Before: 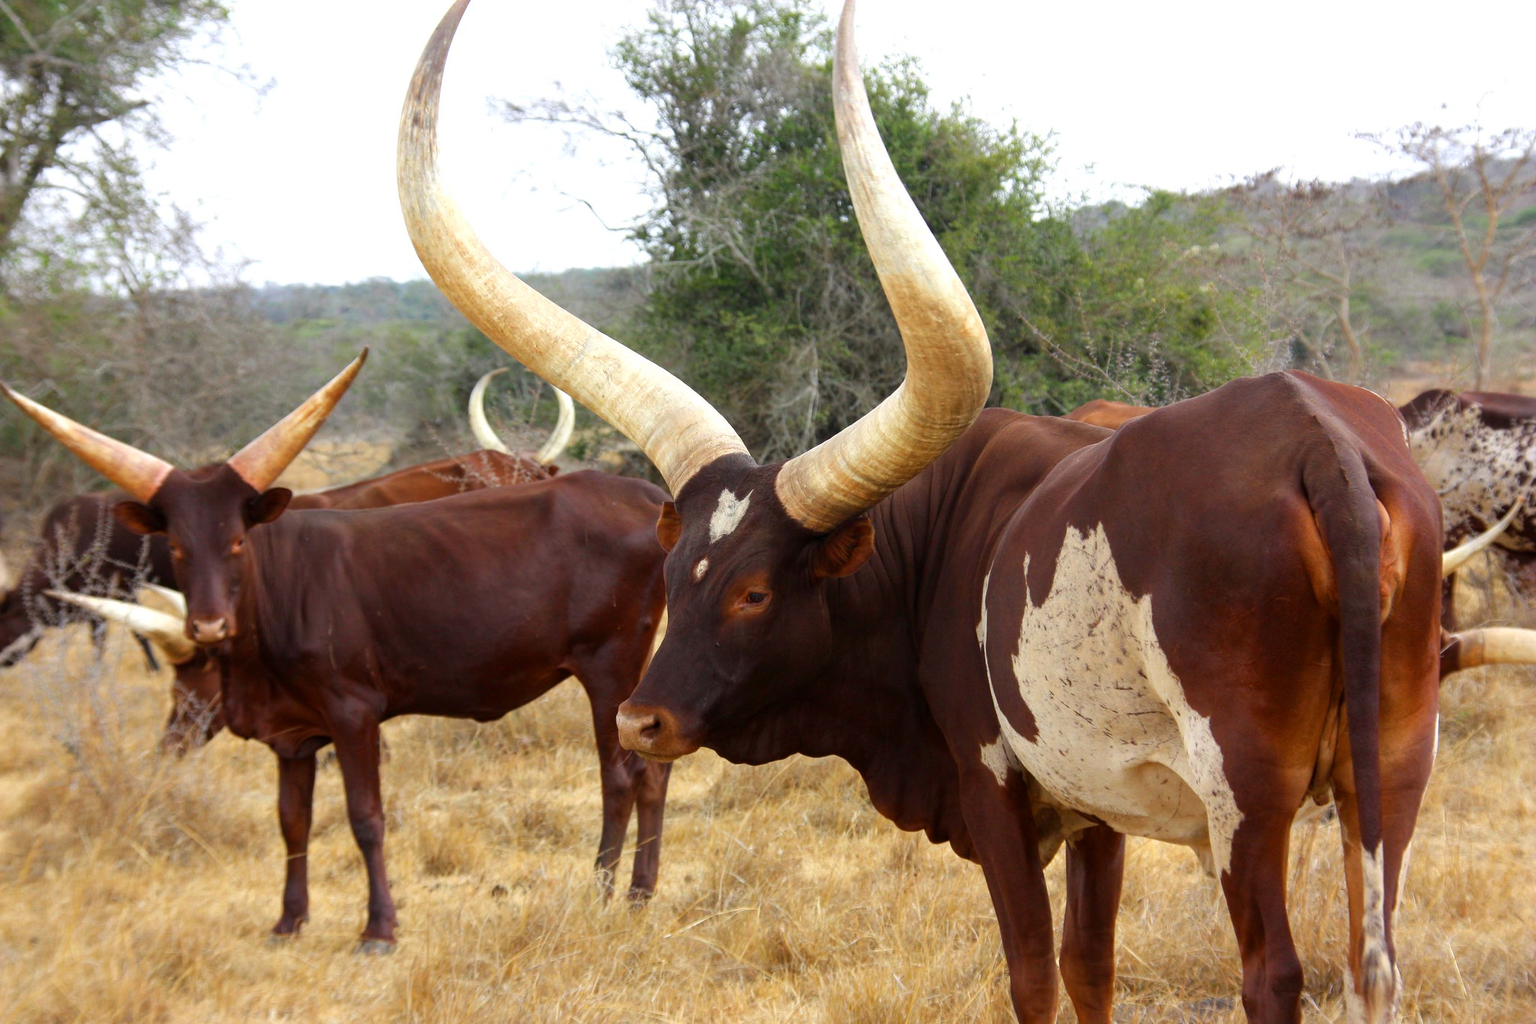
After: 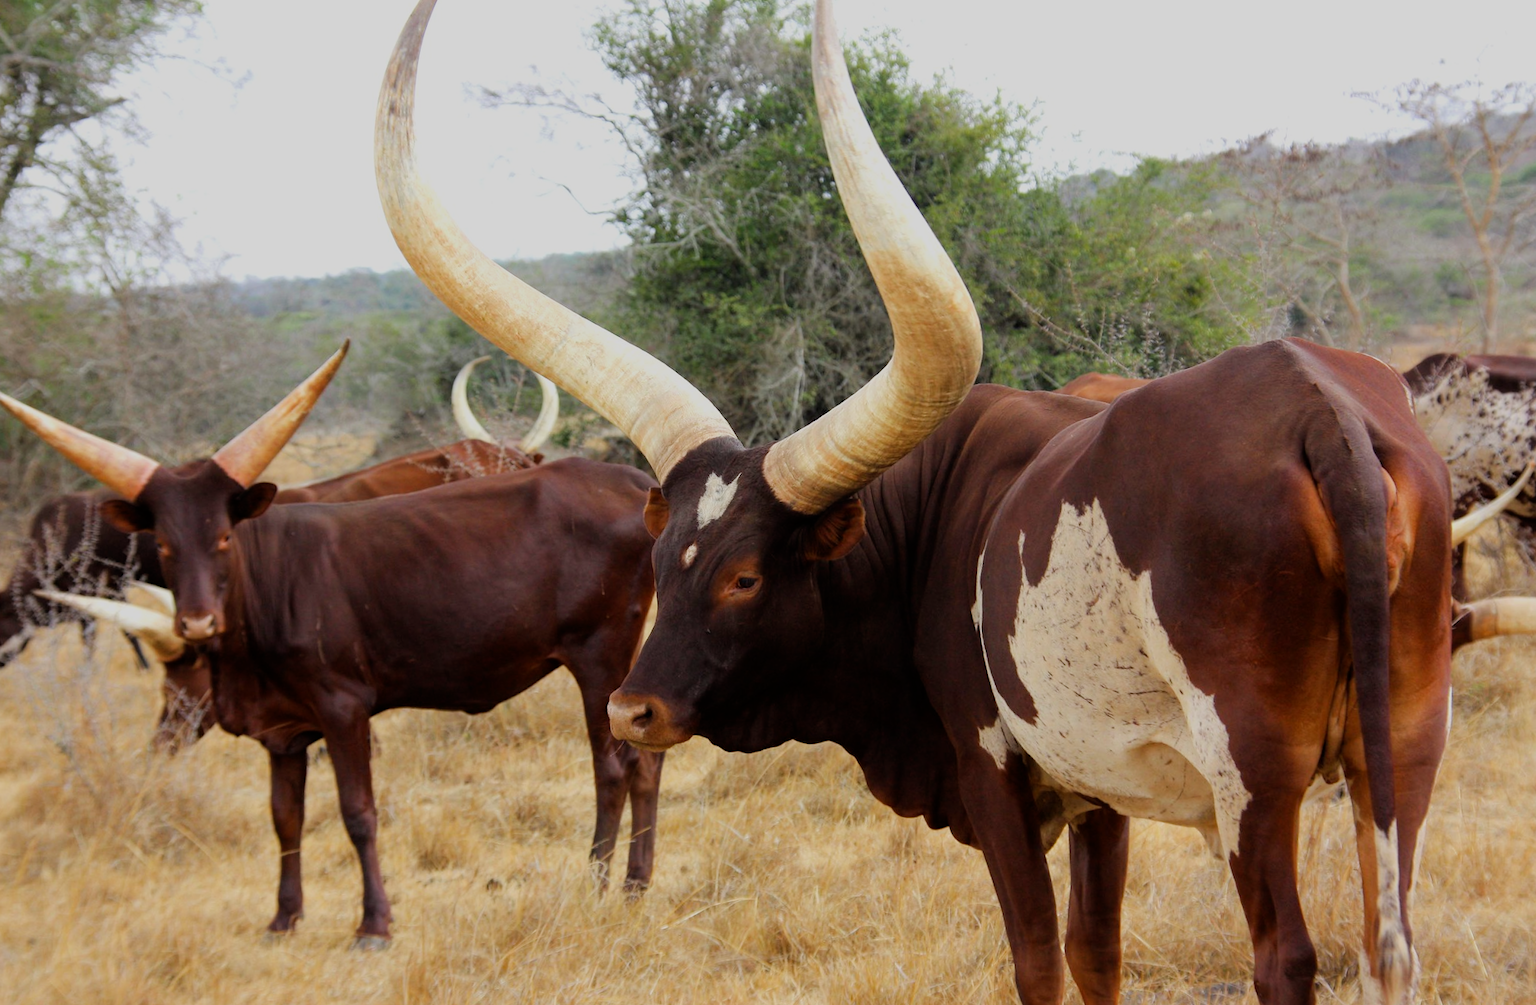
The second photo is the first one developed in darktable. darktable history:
rotate and perspective: rotation -1.32°, lens shift (horizontal) -0.031, crop left 0.015, crop right 0.985, crop top 0.047, crop bottom 0.982
filmic rgb: black relative exposure -7.65 EV, white relative exposure 4.56 EV, hardness 3.61
